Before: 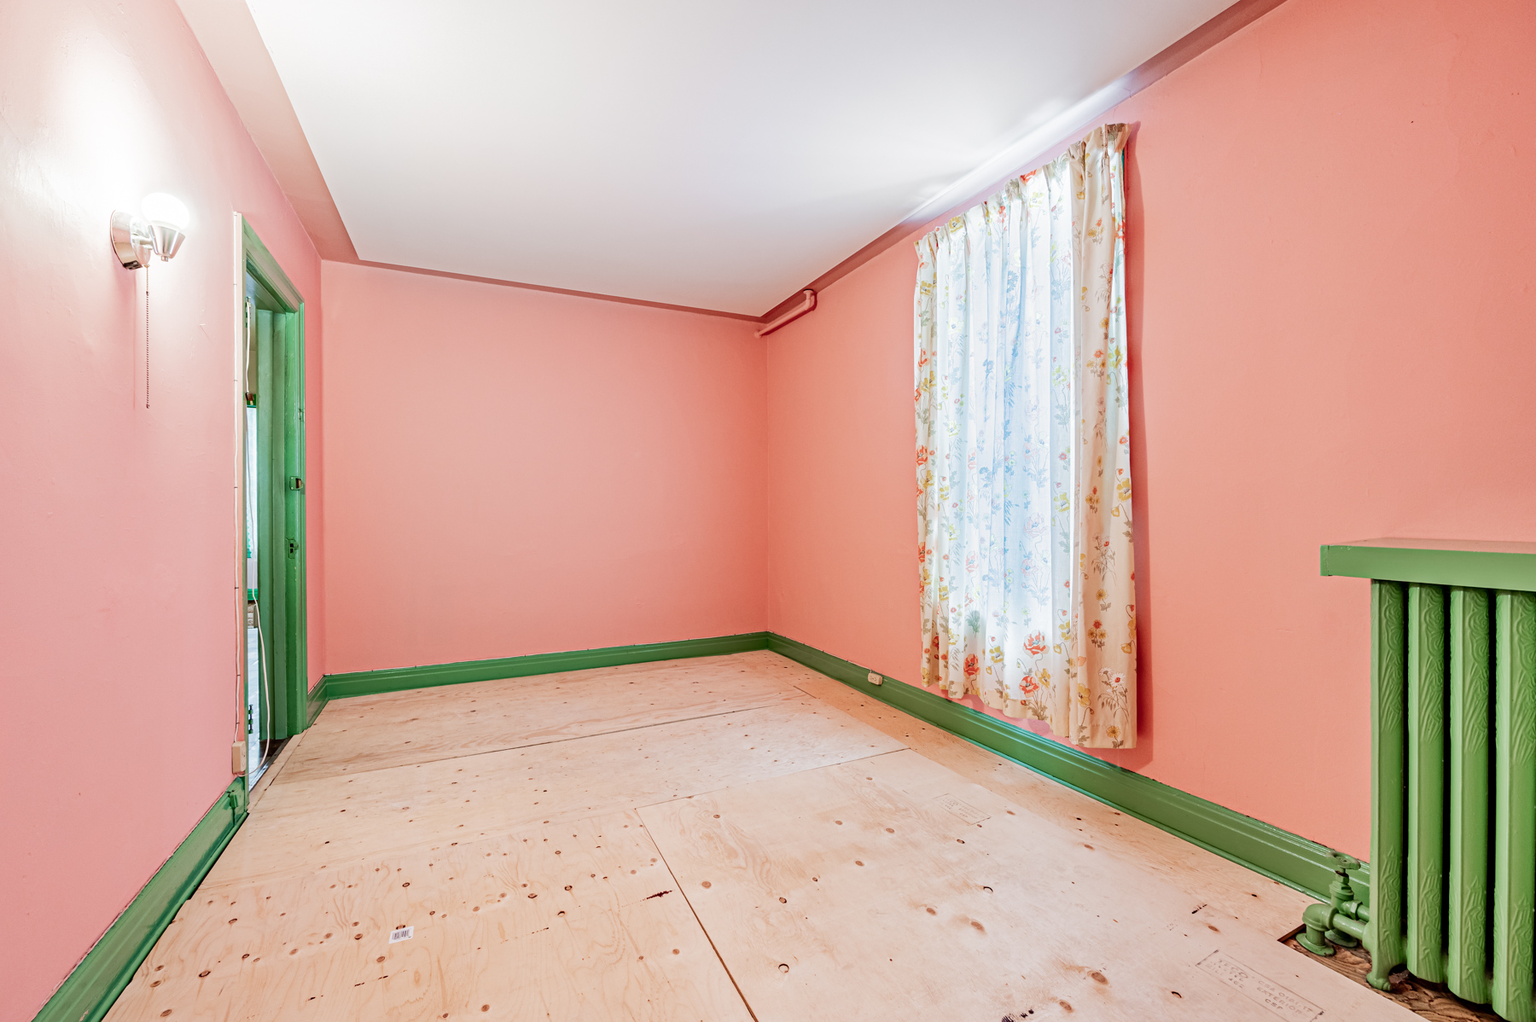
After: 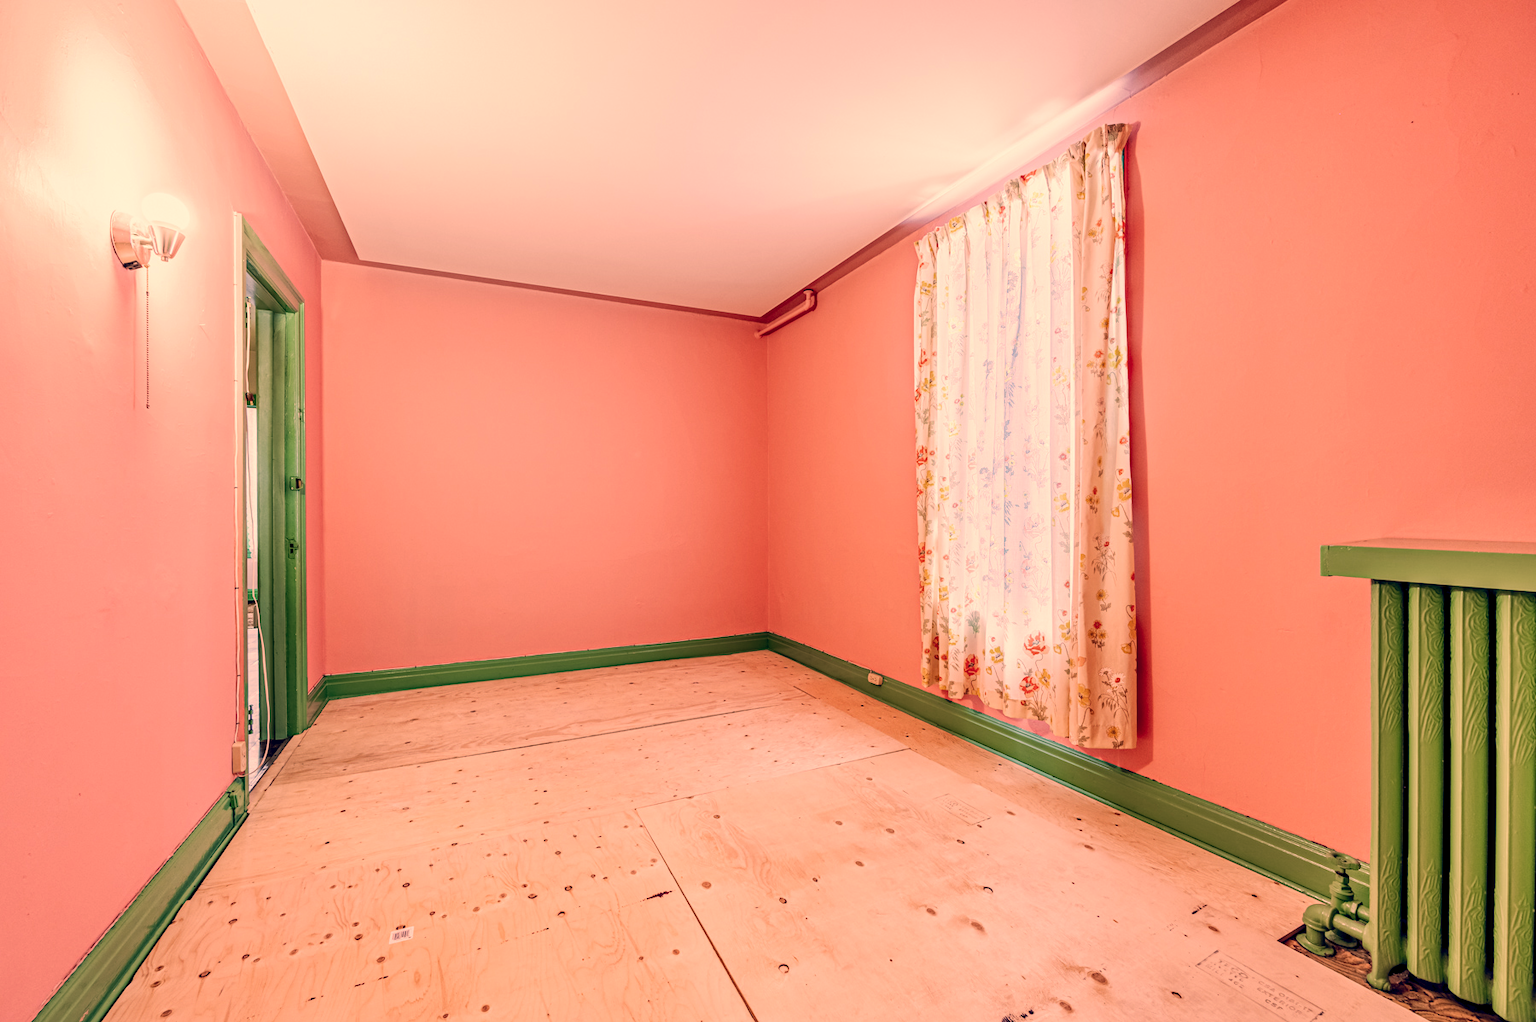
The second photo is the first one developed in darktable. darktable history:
color correction: highlights a* 21.16, highlights b* 19.61
color balance rgb: shadows lift › hue 87.51°, highlights gain › chroma 3.21%, highlights gain › hue 55.1°, global offset › chroma 0.15%, global offset › hue 253.66°, linear chroma grading › global chroma 0.5%
local contrast: on, module defaults
